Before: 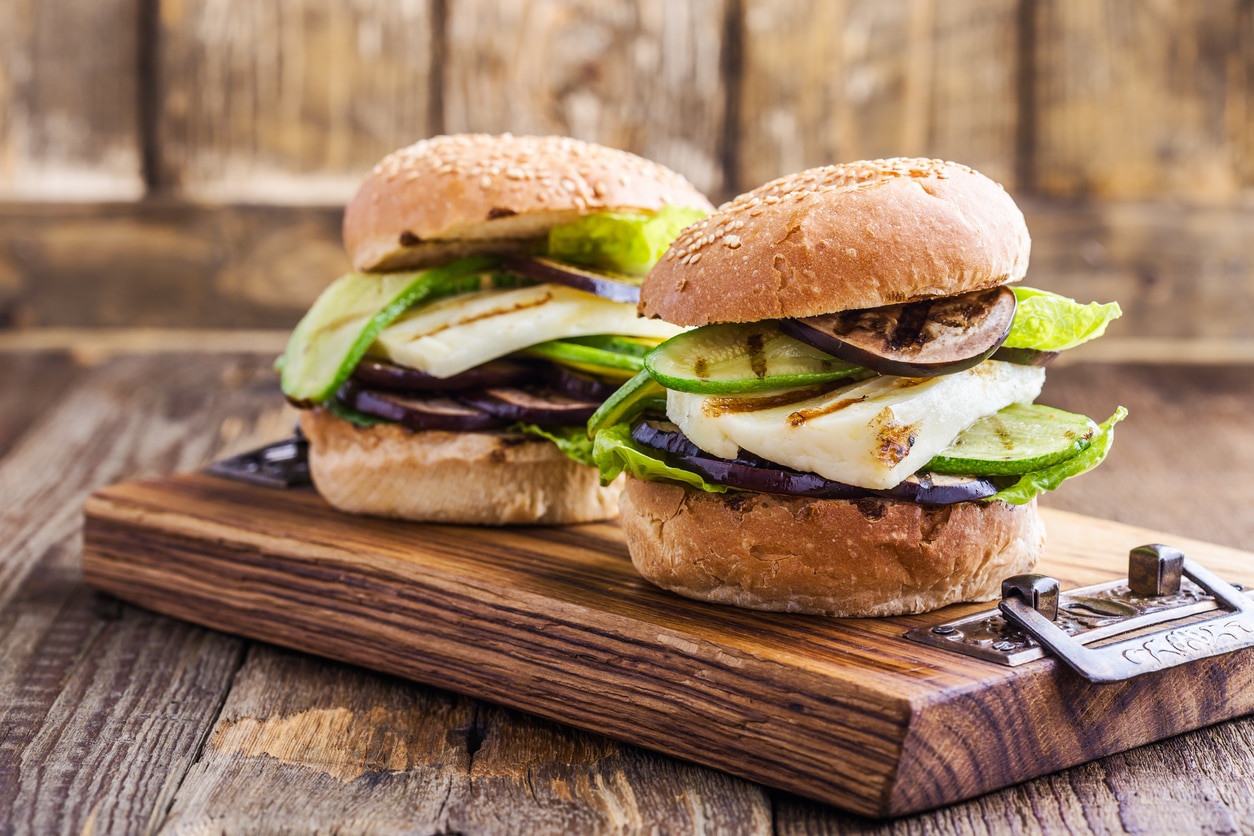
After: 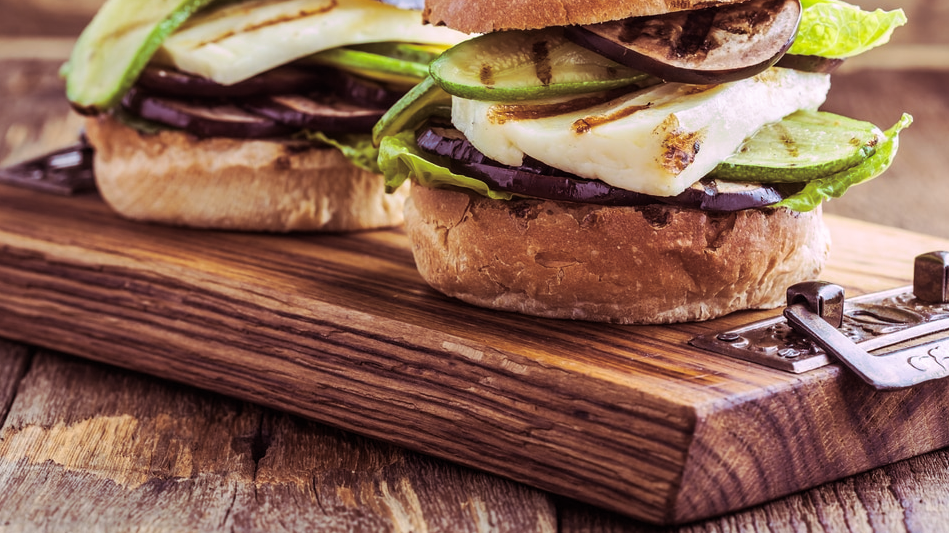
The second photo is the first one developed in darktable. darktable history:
crop and rotate: left 17.299%, top 35.115%, right 7.015%, bottom 1.024%
split-toning: highlights › hue 298.8°, highlights › saturation 0.73, compress 41.76%
